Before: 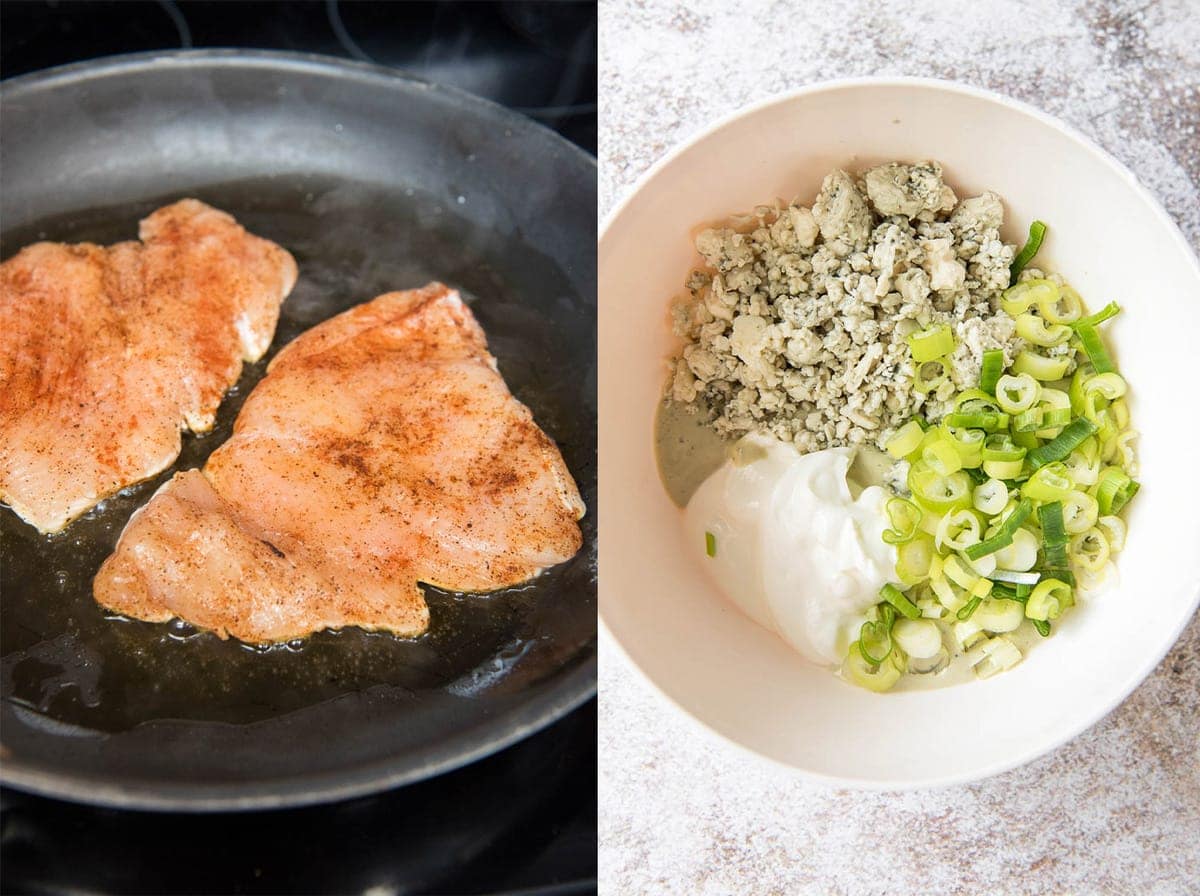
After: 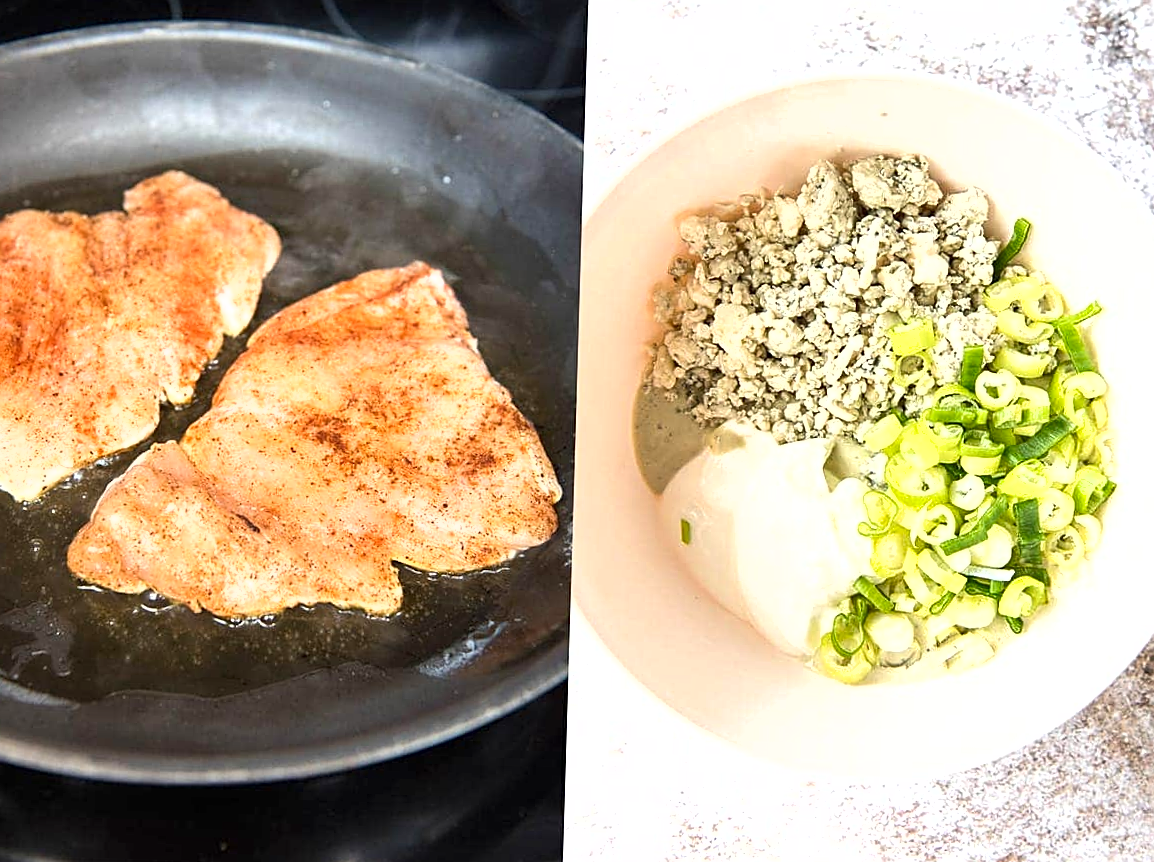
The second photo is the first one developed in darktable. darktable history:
sharpen: on, module defaults
exposure: black level correction 0, exposure 0.7 EV, compensate exposure bias true, compensate highlight preservation false
crop and rotate: angle -1.69°
shadows and highlights: shadows 29.61, highlights -30.47, low approximation 0.01, soften with gaussian
